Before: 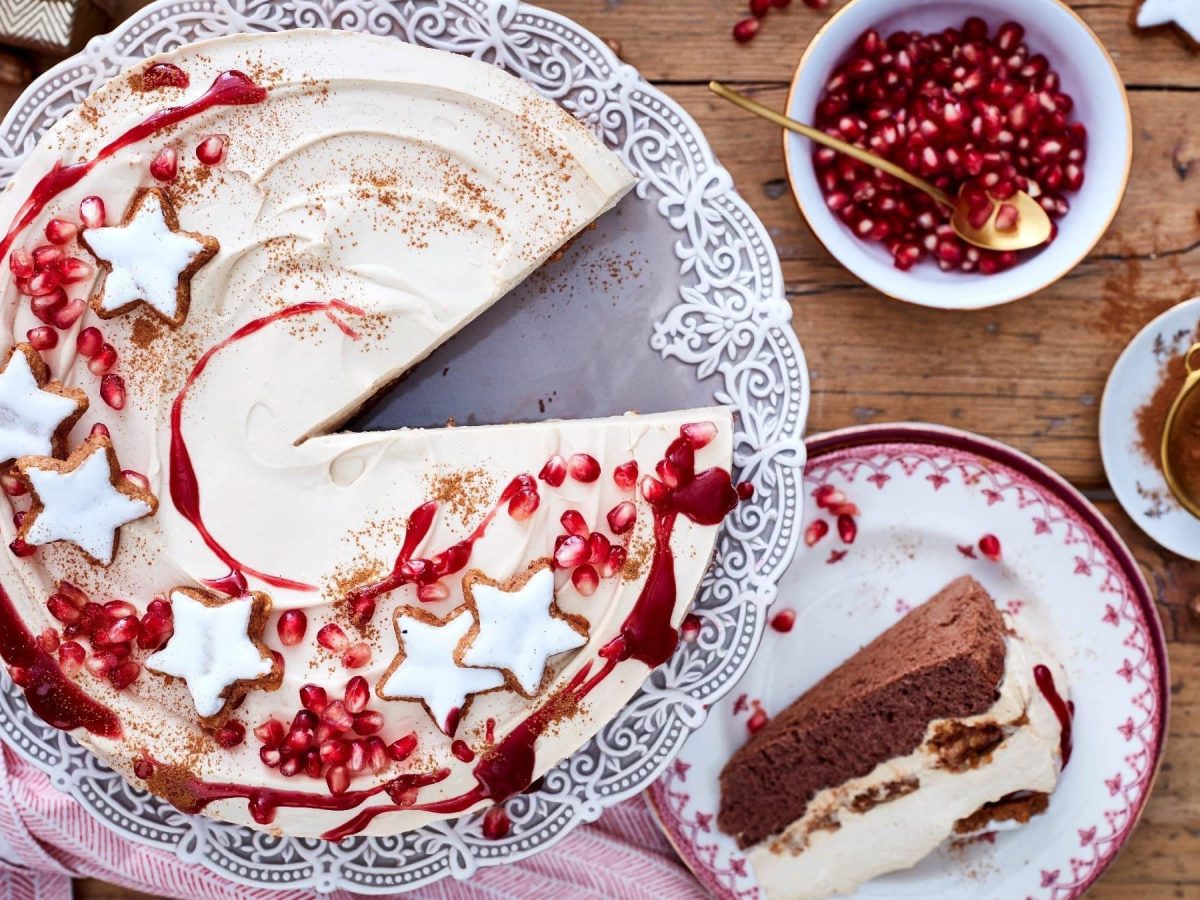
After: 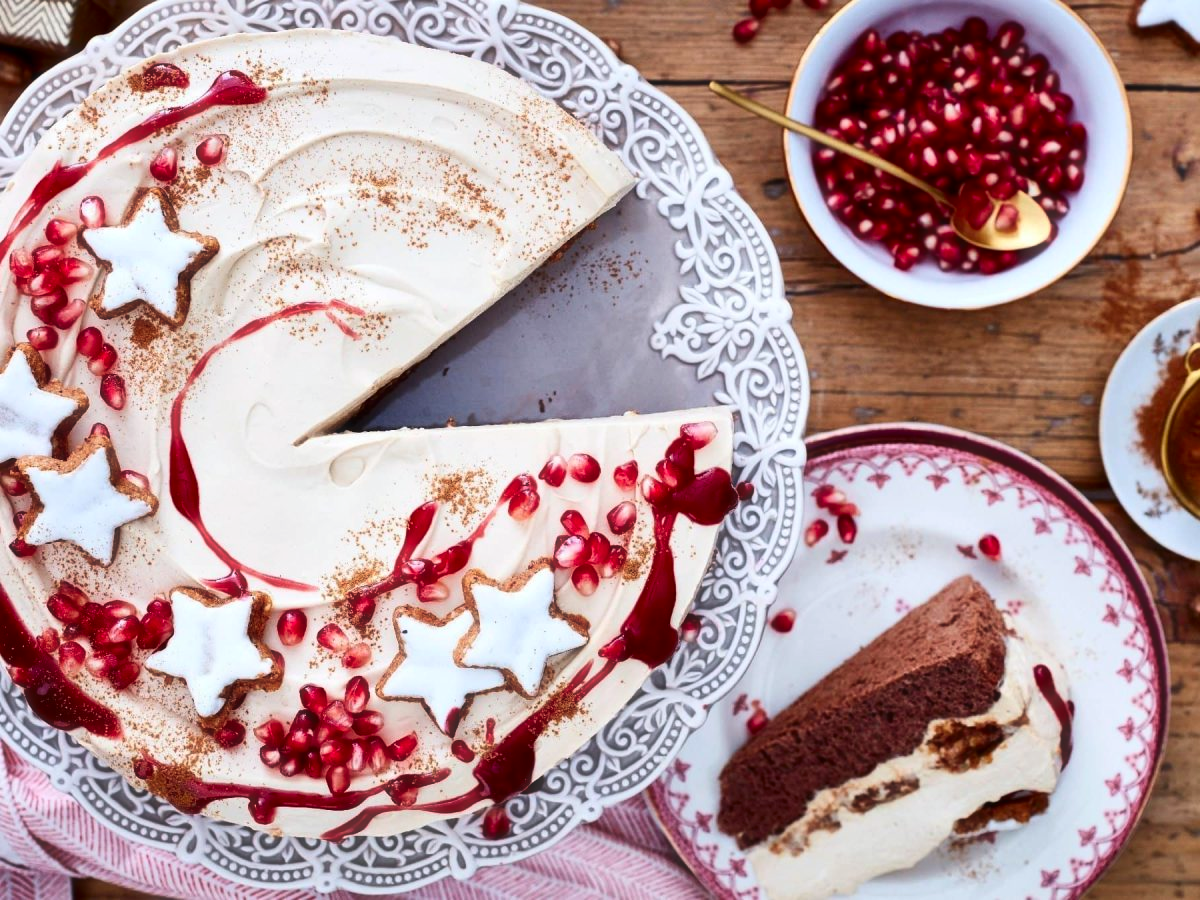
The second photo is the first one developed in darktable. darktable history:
haze removal: strength -0.111, adaptive false
contrast brightness saturation: contrast 0.132, brightness -0.062, saturation 0.16
